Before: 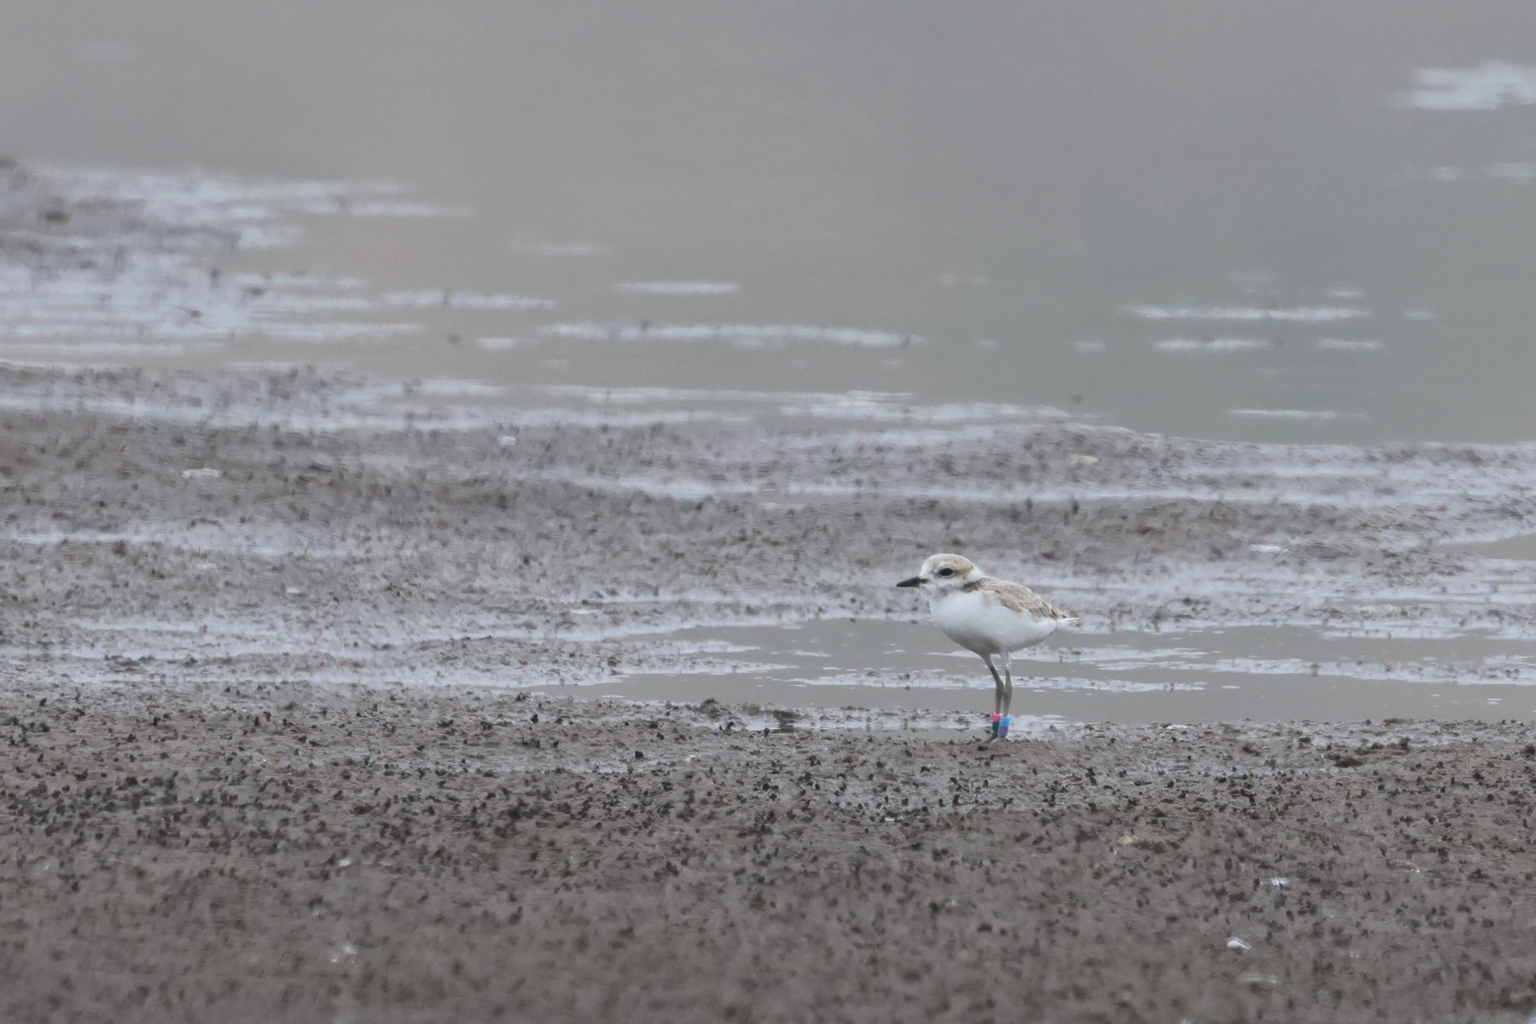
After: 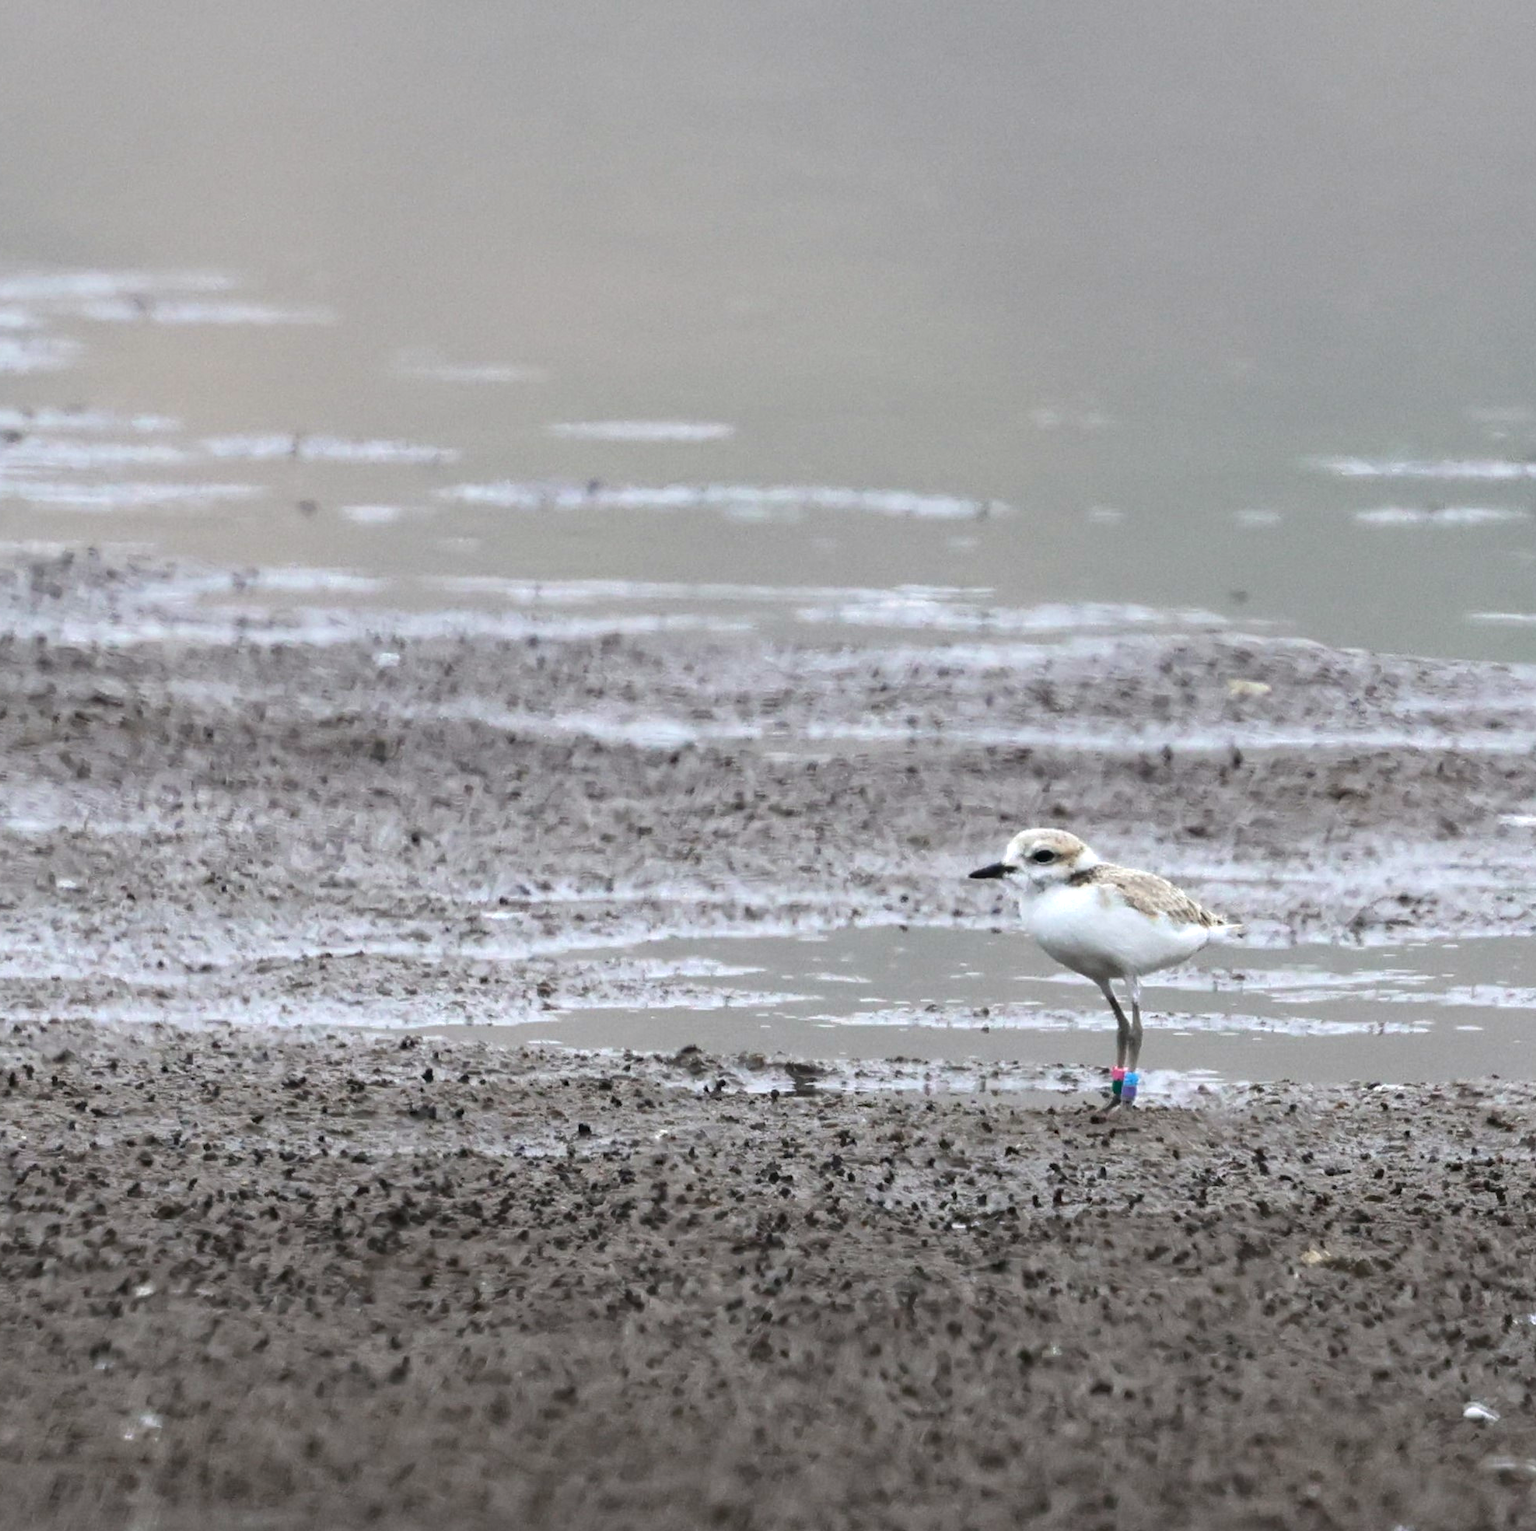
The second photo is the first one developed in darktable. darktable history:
tone equalizer: -8 EV -0.782 EV, -7 EV -0.739 EV, -6 EV -0.574 EV, -5 EV -0.416 EV, -3 EV 0.371 EV, -2 EV 0.6 EV, -1 EV 0.68 EV, +0 EV 0.769 EV, edges refinement/feathering 500, mask exposure compensation -1.57 EV, preserve details no
crop and rotate: left 16.224%, right 16.912%
velvia: strength 6.59%
haze removal: adaptive false
